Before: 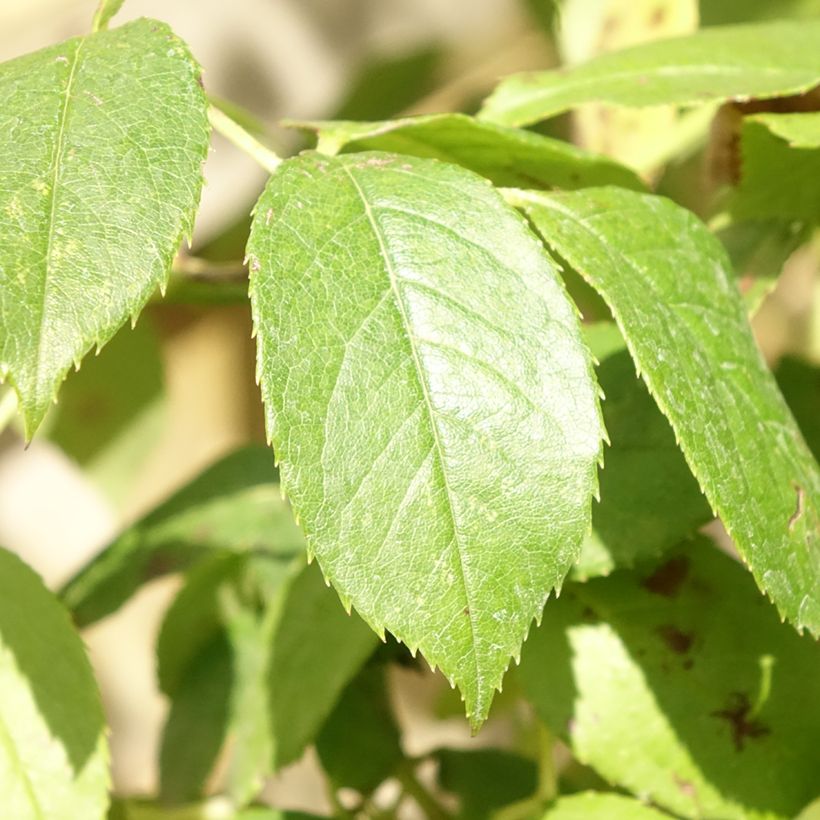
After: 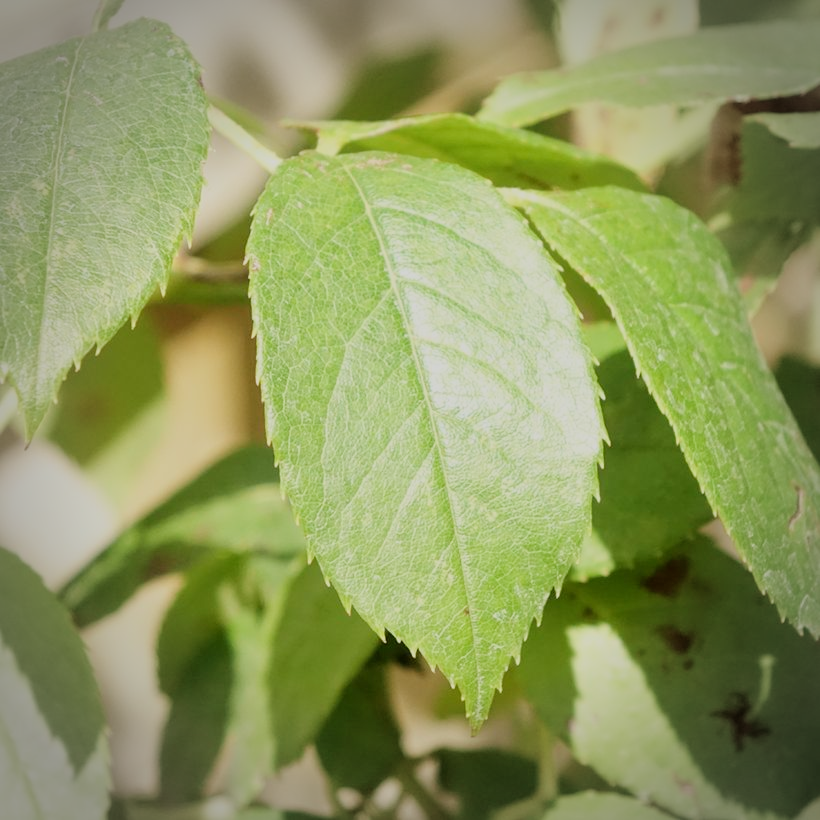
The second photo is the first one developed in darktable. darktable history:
vignetting: fall-off start 71.38%
filmic rgb: black relative exposure -7.65 EV, white relative exposure 4.56 EV, threshold 3.06 EV, hardness 3.61, contrast 0.991, enable highlight reconstruction true
